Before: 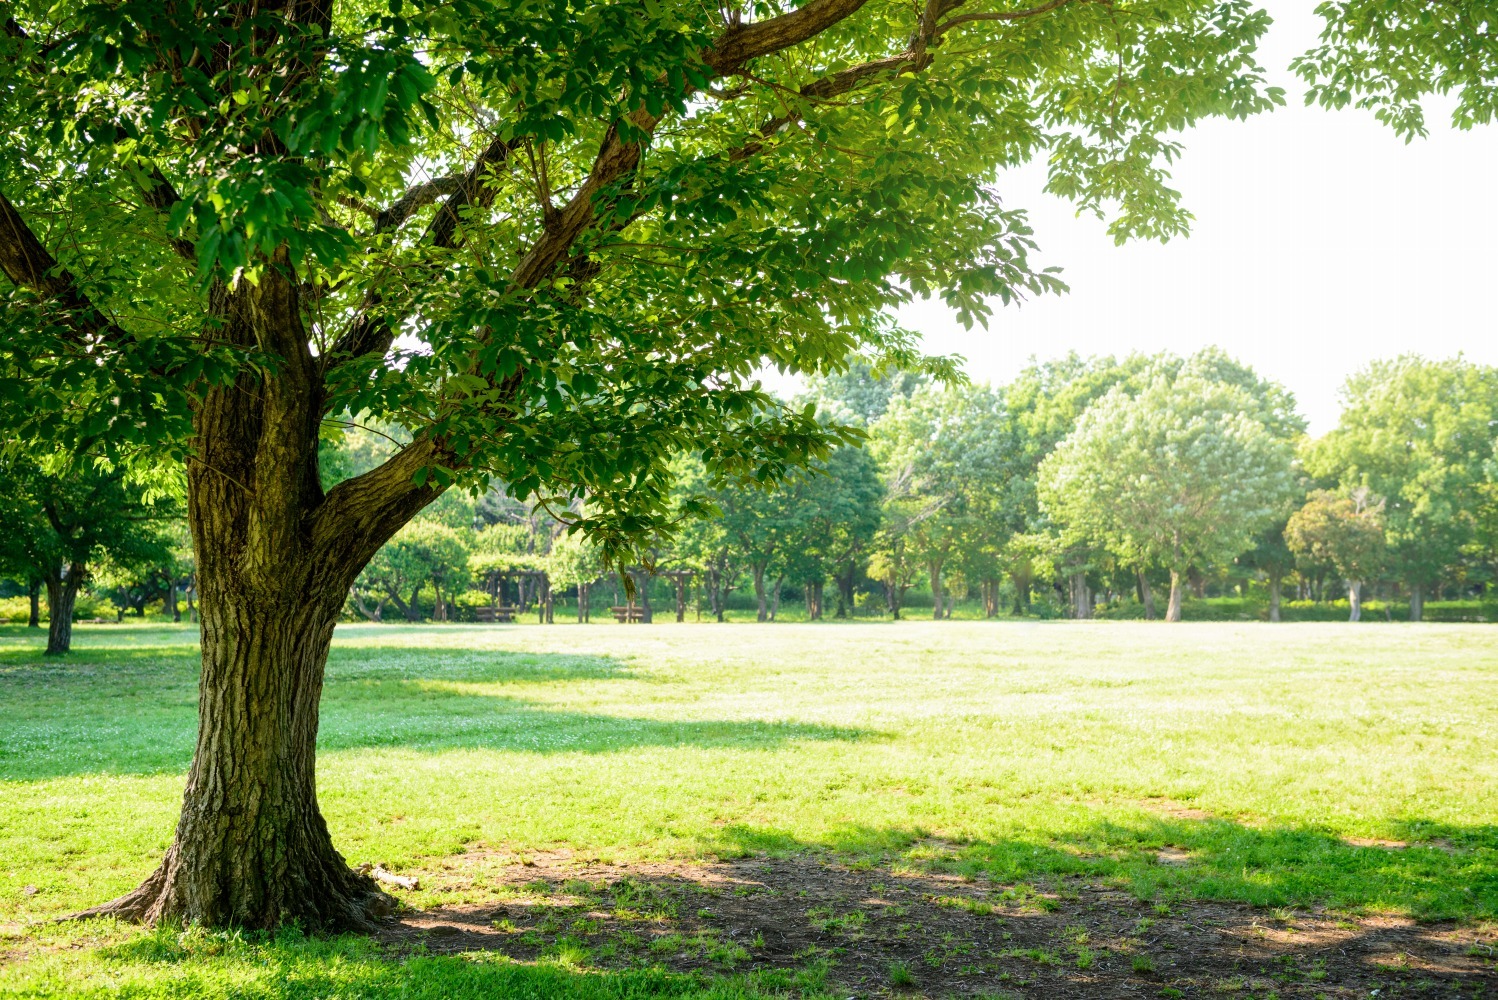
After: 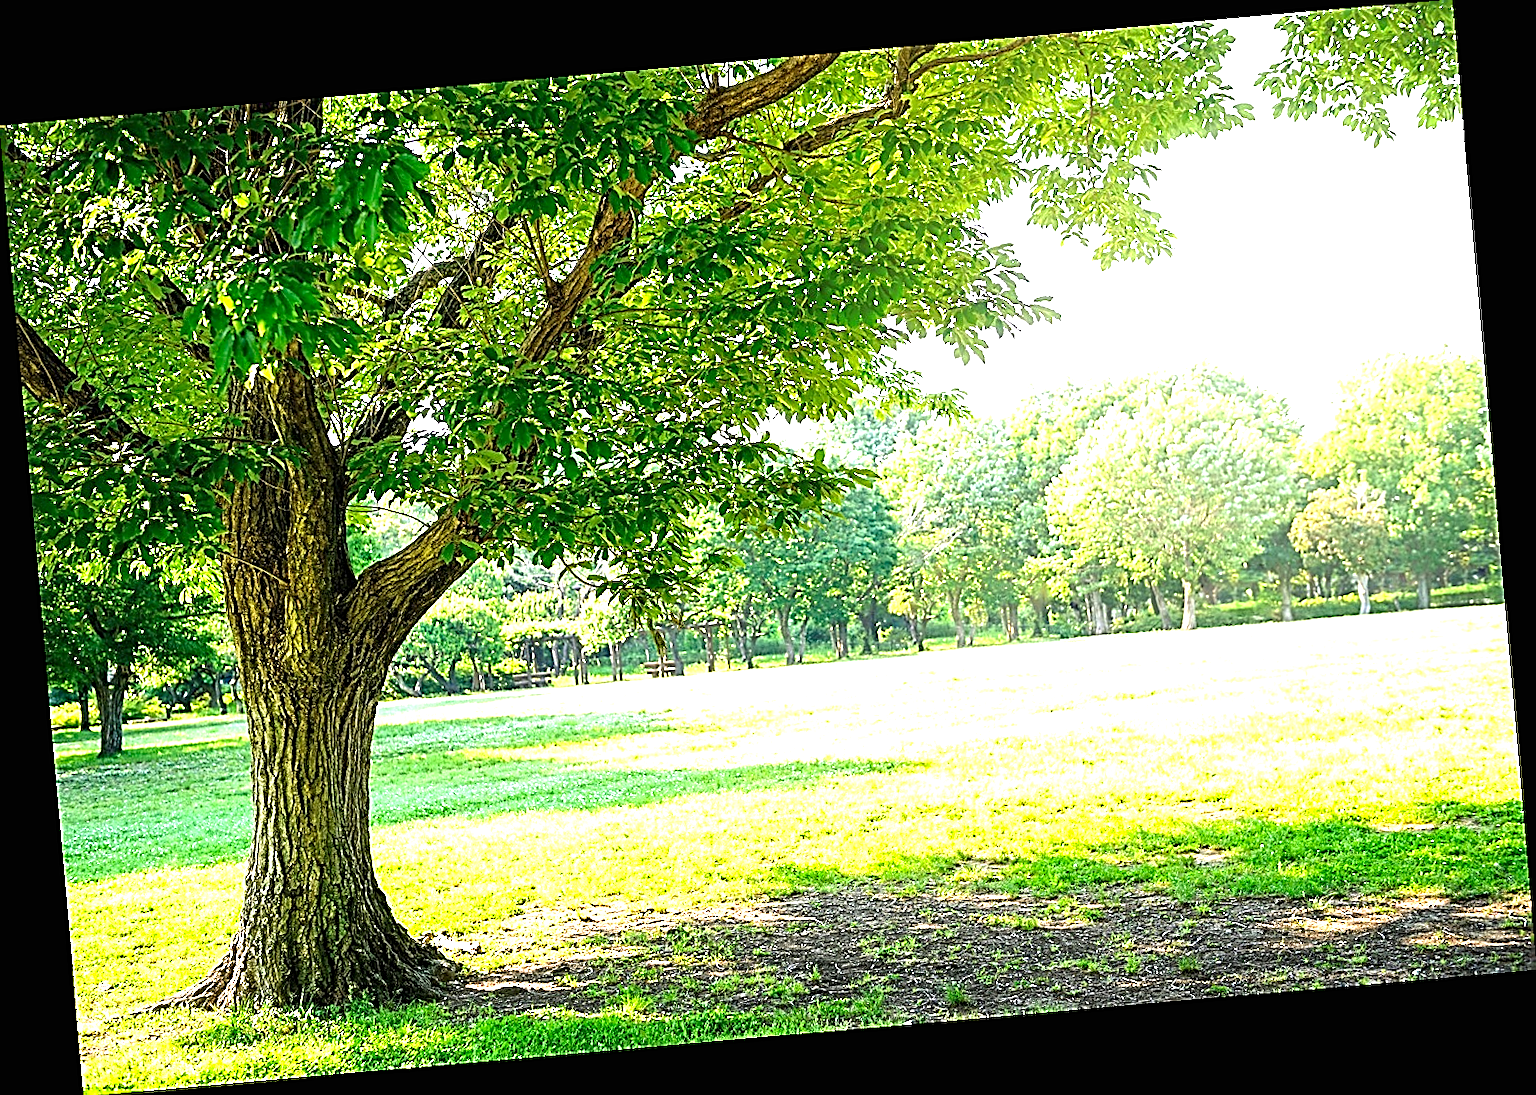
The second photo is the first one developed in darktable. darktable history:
sharpen: amount 2
exposure: black level correction 0, exposure 1.2 EV, compensate exposure bias true, compensate highlight preservation false
rotate and perspective: rotation -4.98°, automatic cropping off
vibrance: on, module defaults
